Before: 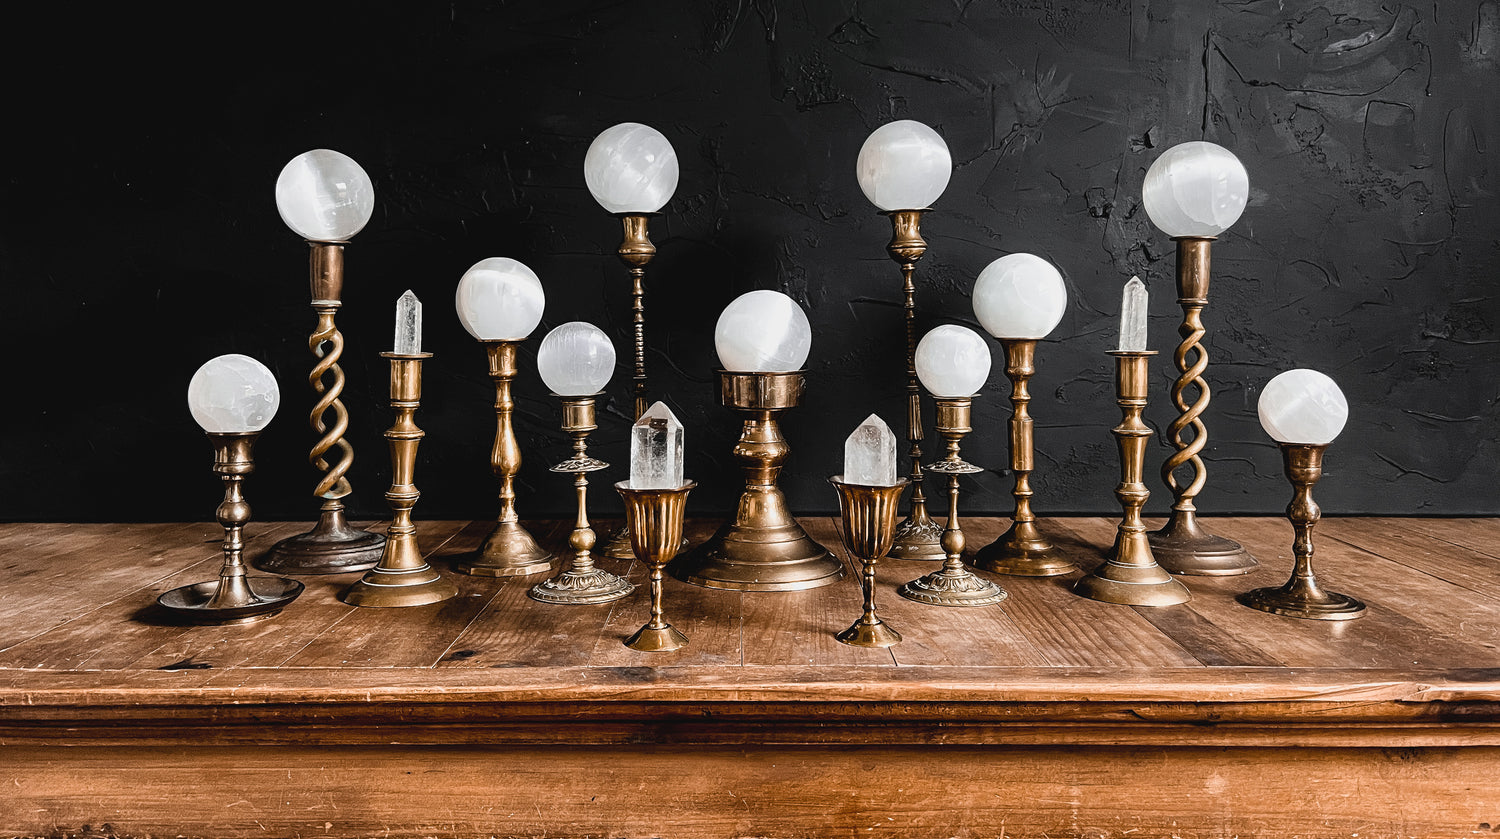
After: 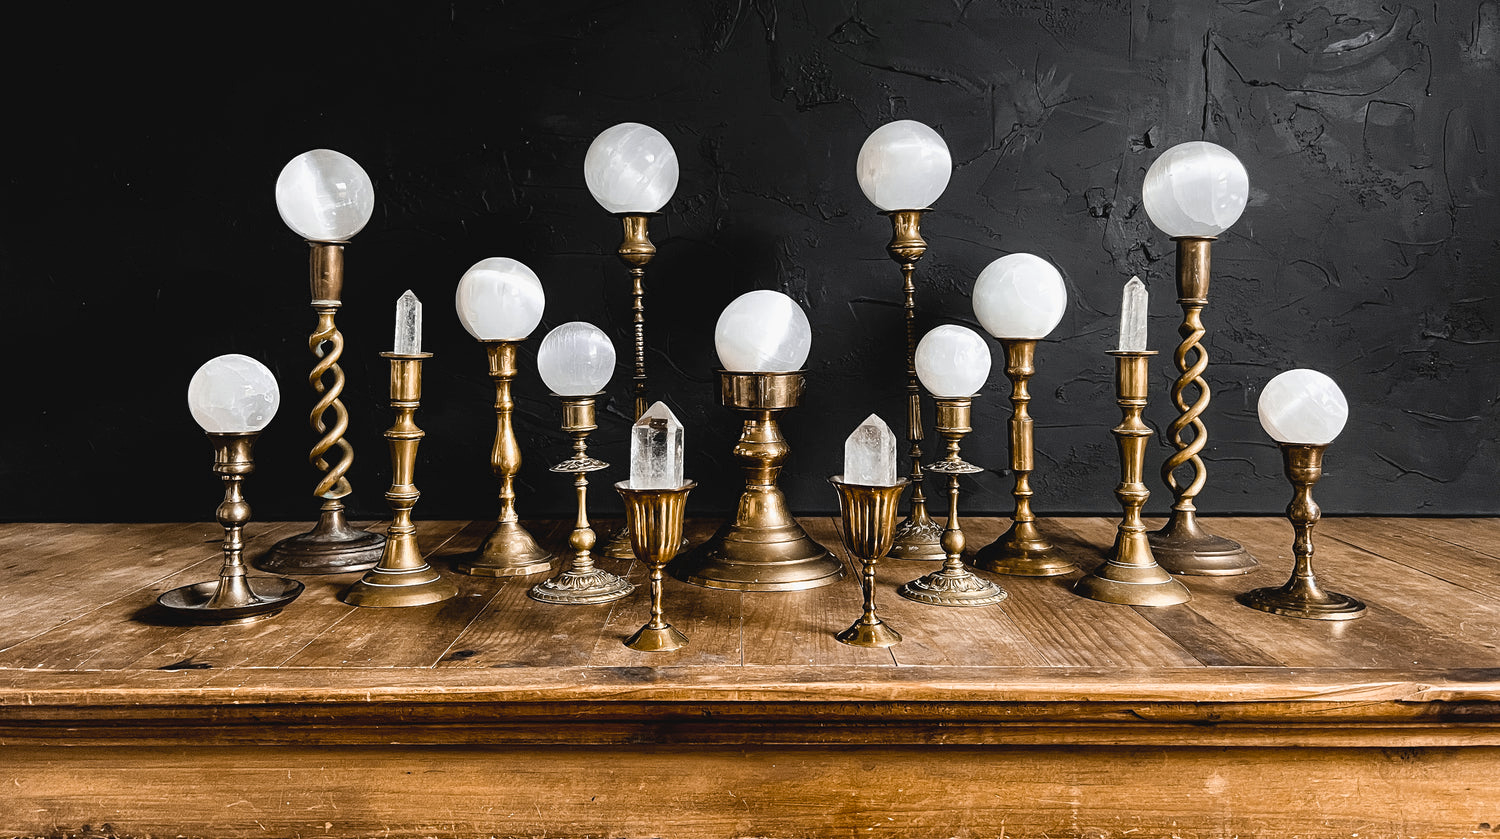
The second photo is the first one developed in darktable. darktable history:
exposure: exposure 0.131 EV, compensate highlight preservation false
color contrast: green-magenta contrast 0.8, blue-yellow contrast 1.1, unbound 0
